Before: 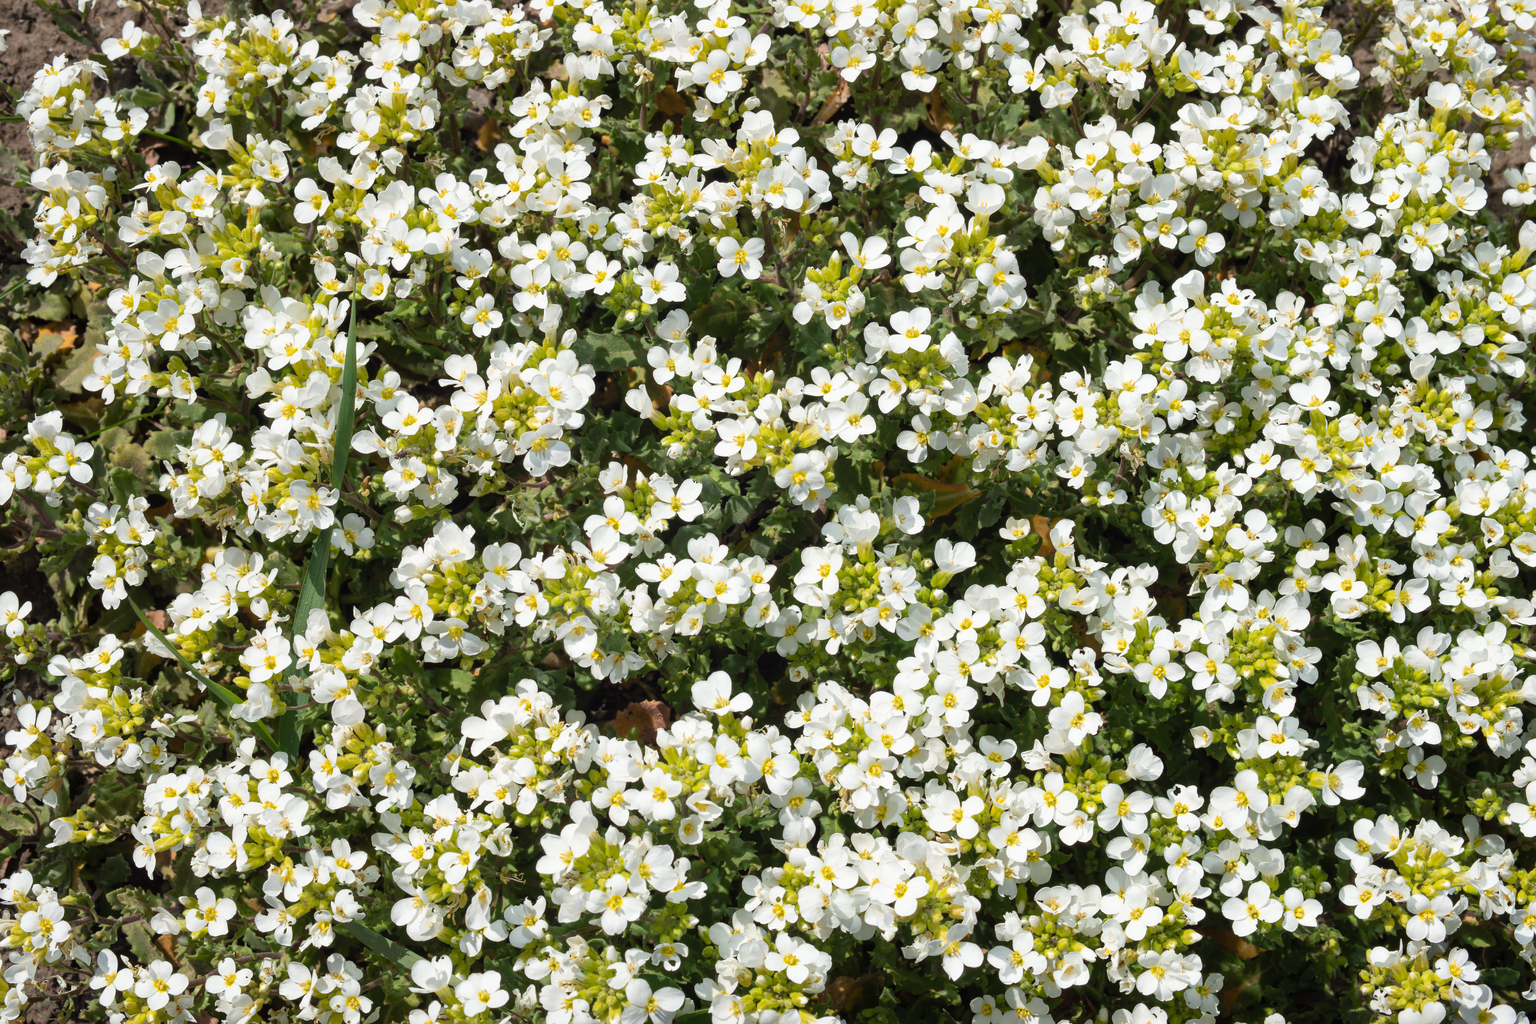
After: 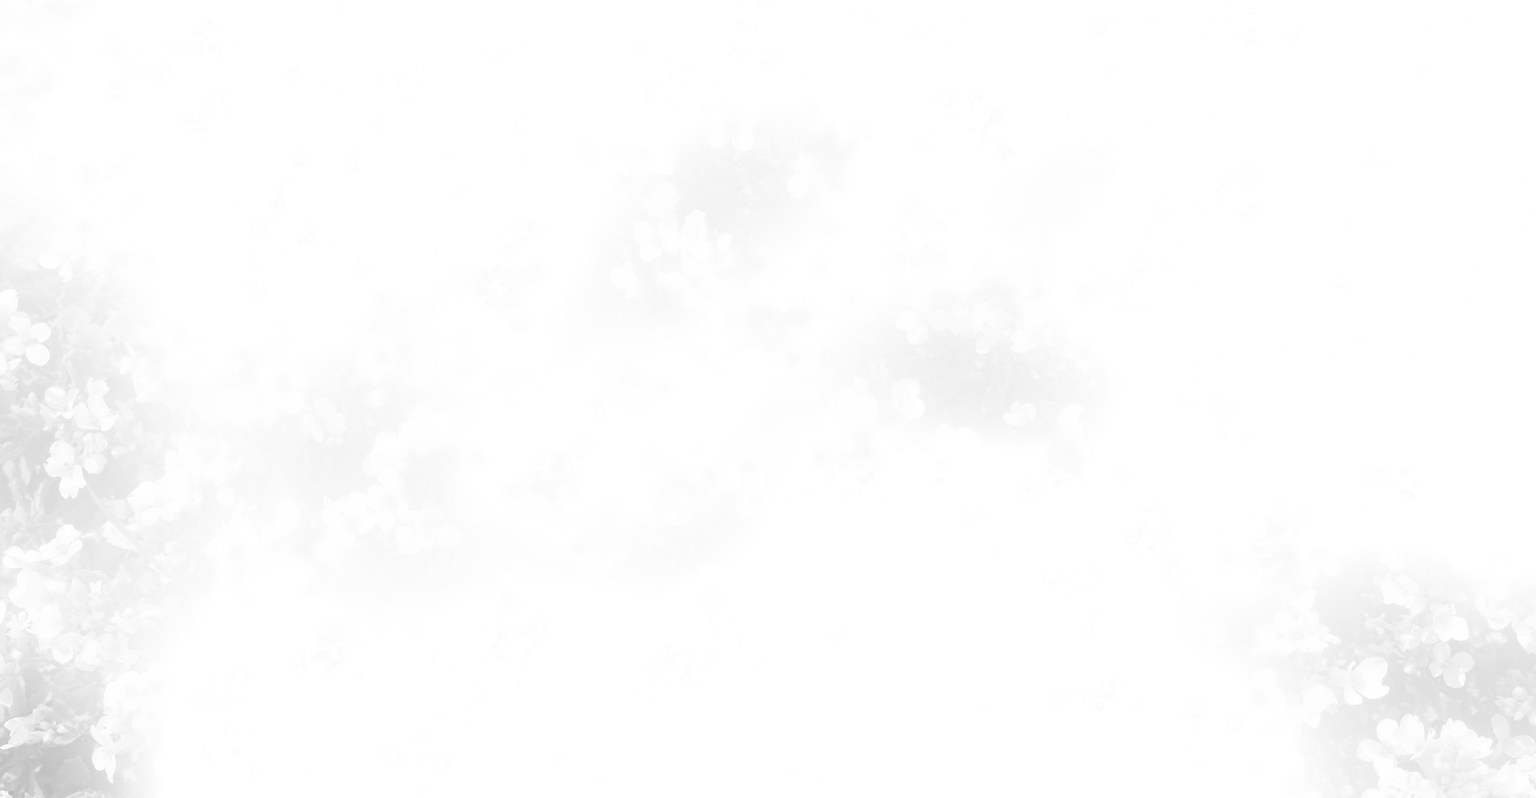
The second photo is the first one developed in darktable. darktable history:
crop and rotate: left 2.991%, top 13.302%, right 1.981%, bottom 12.636%
color correction: highlights a* 4.02, highlights b* 4.98, shadows a* -7.55, shadows b* 4.98
monochrome: on, module defaults
bloom: size 85%, threshold 5%, strength 85%
